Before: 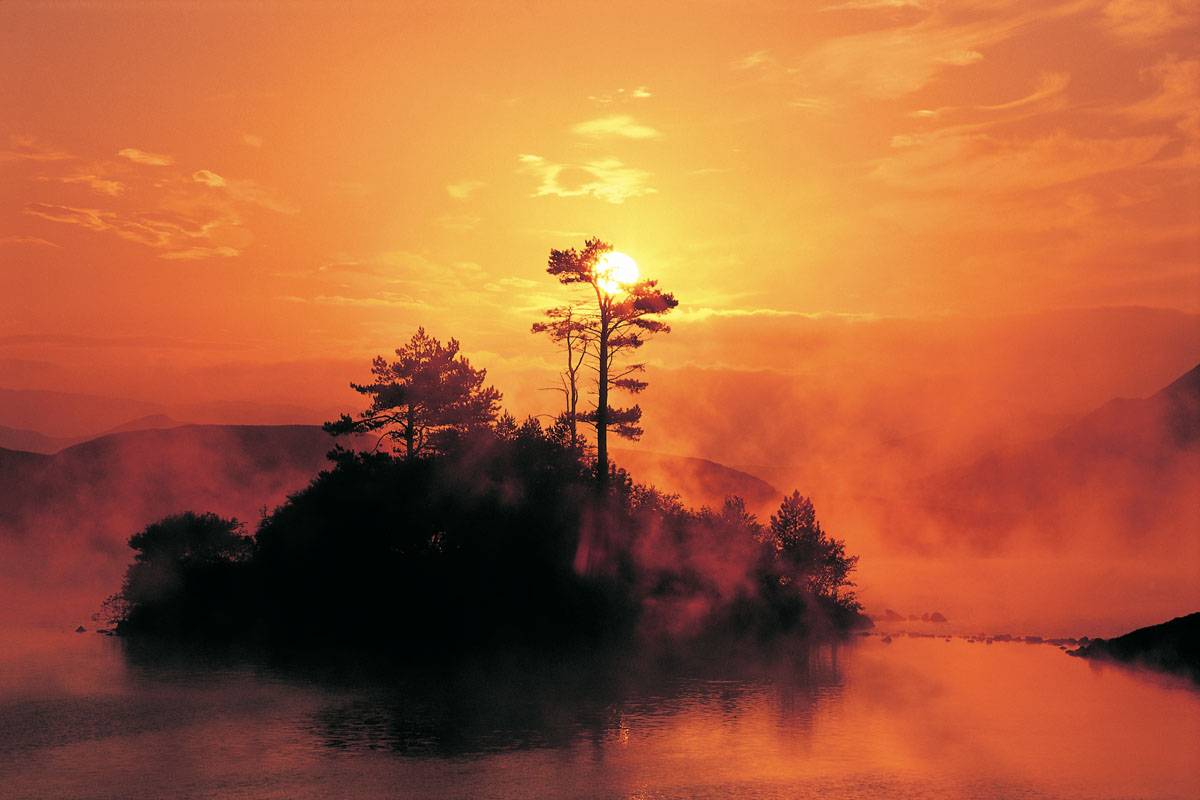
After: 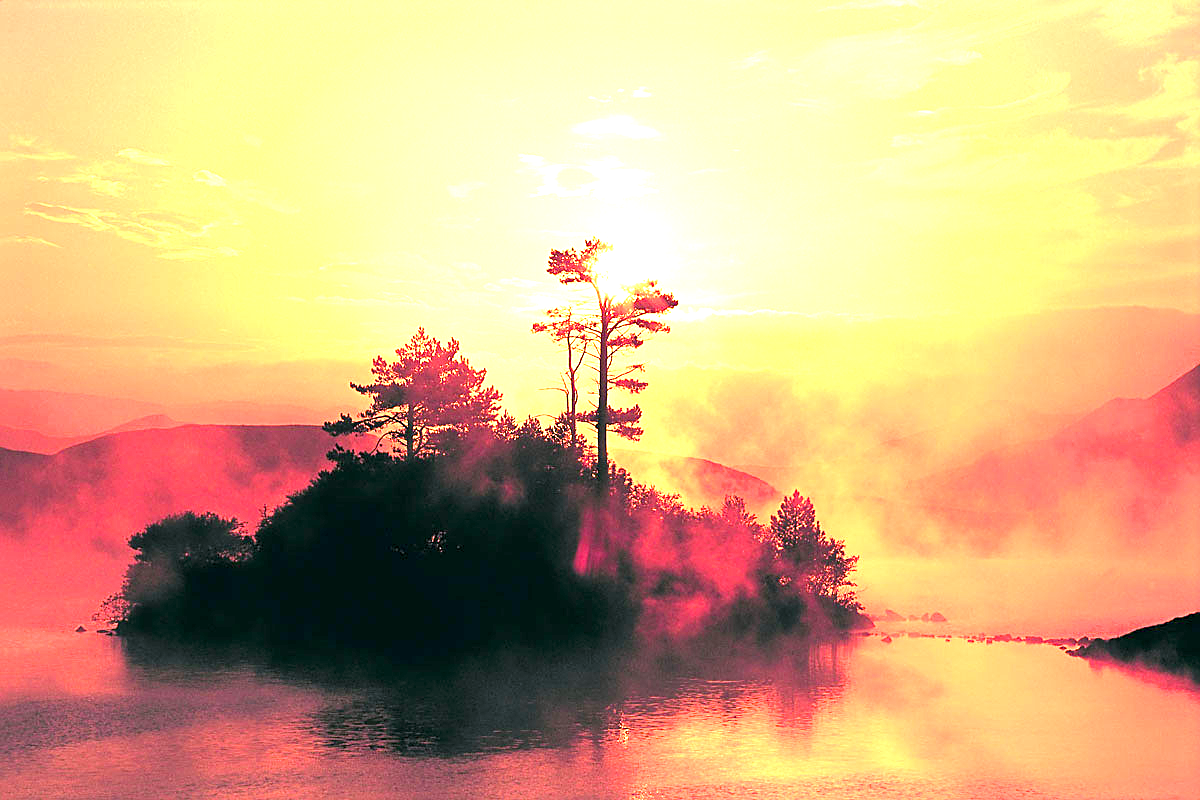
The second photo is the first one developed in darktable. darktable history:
exposure: exposure 2.207 EV, compensate highlight preservation false
sharpen: on, module defaults
velvia: strength 32%, mid-tones bias 0.2
white balance: red 0.984, blue 1.059
